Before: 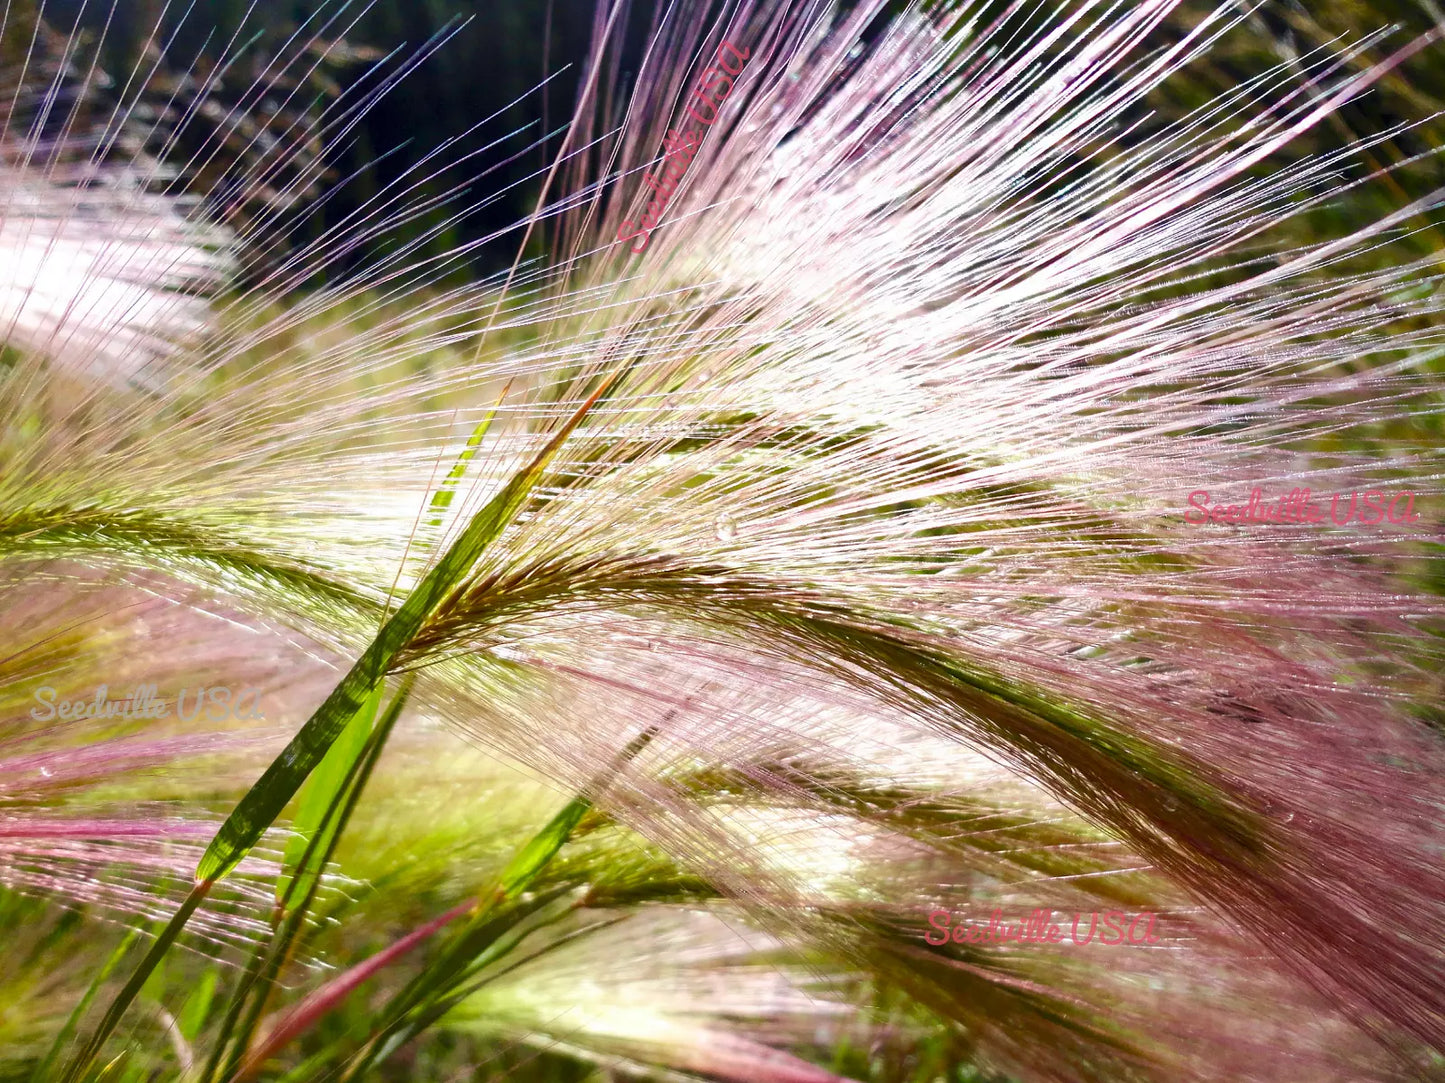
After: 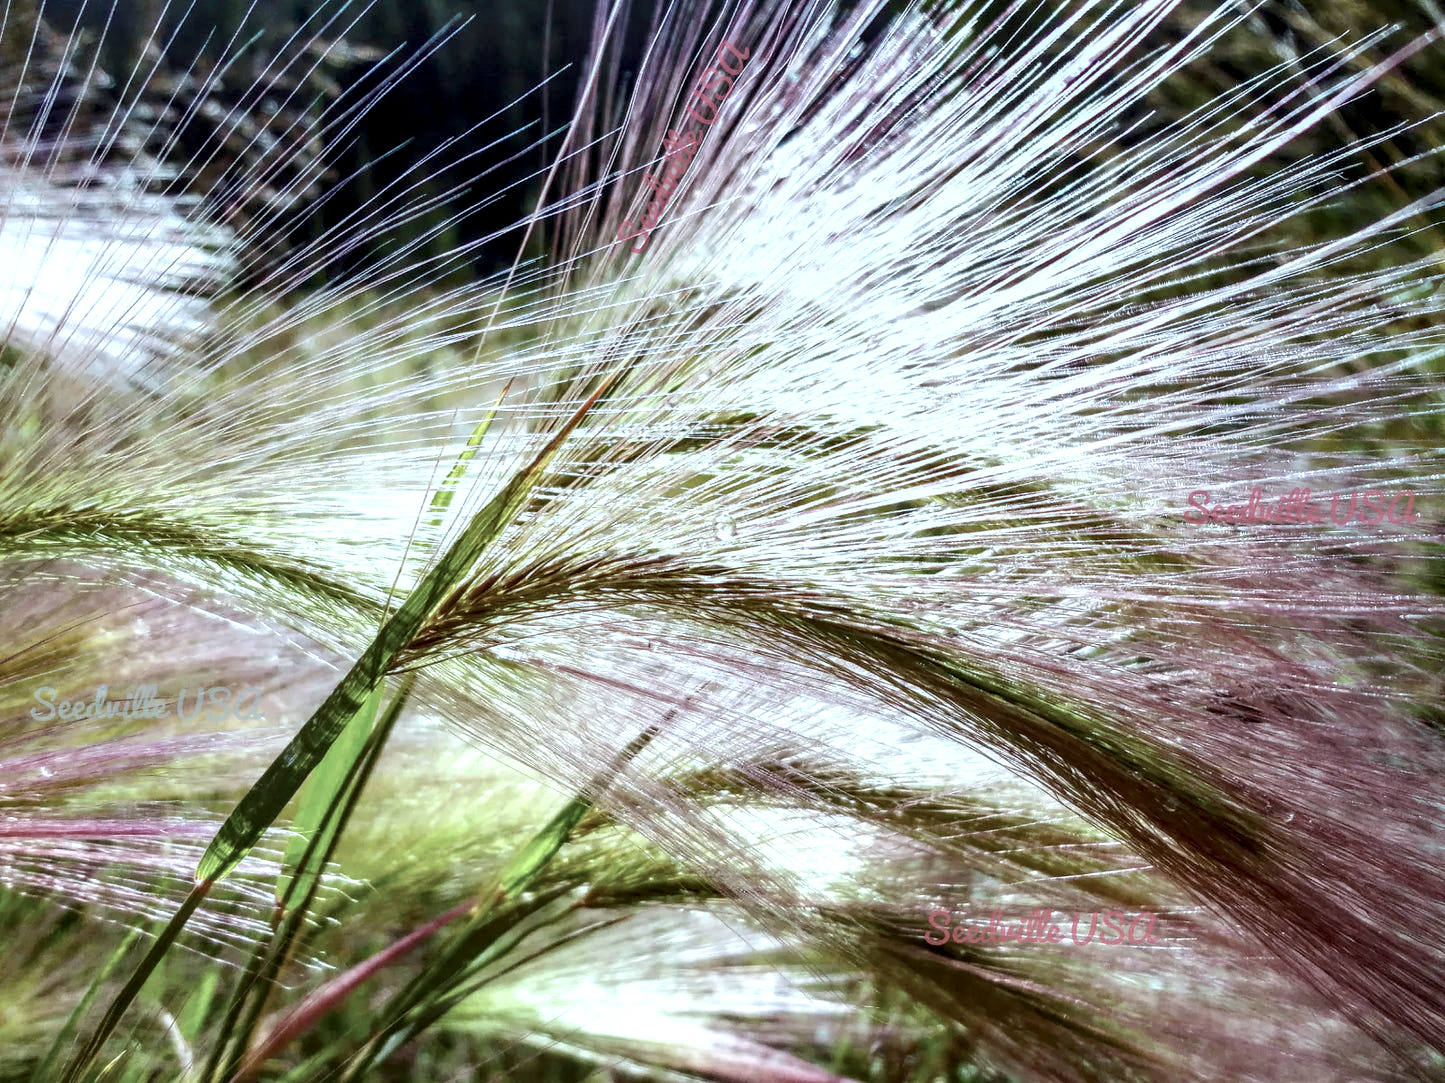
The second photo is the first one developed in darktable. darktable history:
color correction: highlights a* -13.07, highlights b* -17.52, saturation 0.706
local contrast: detail 160%
